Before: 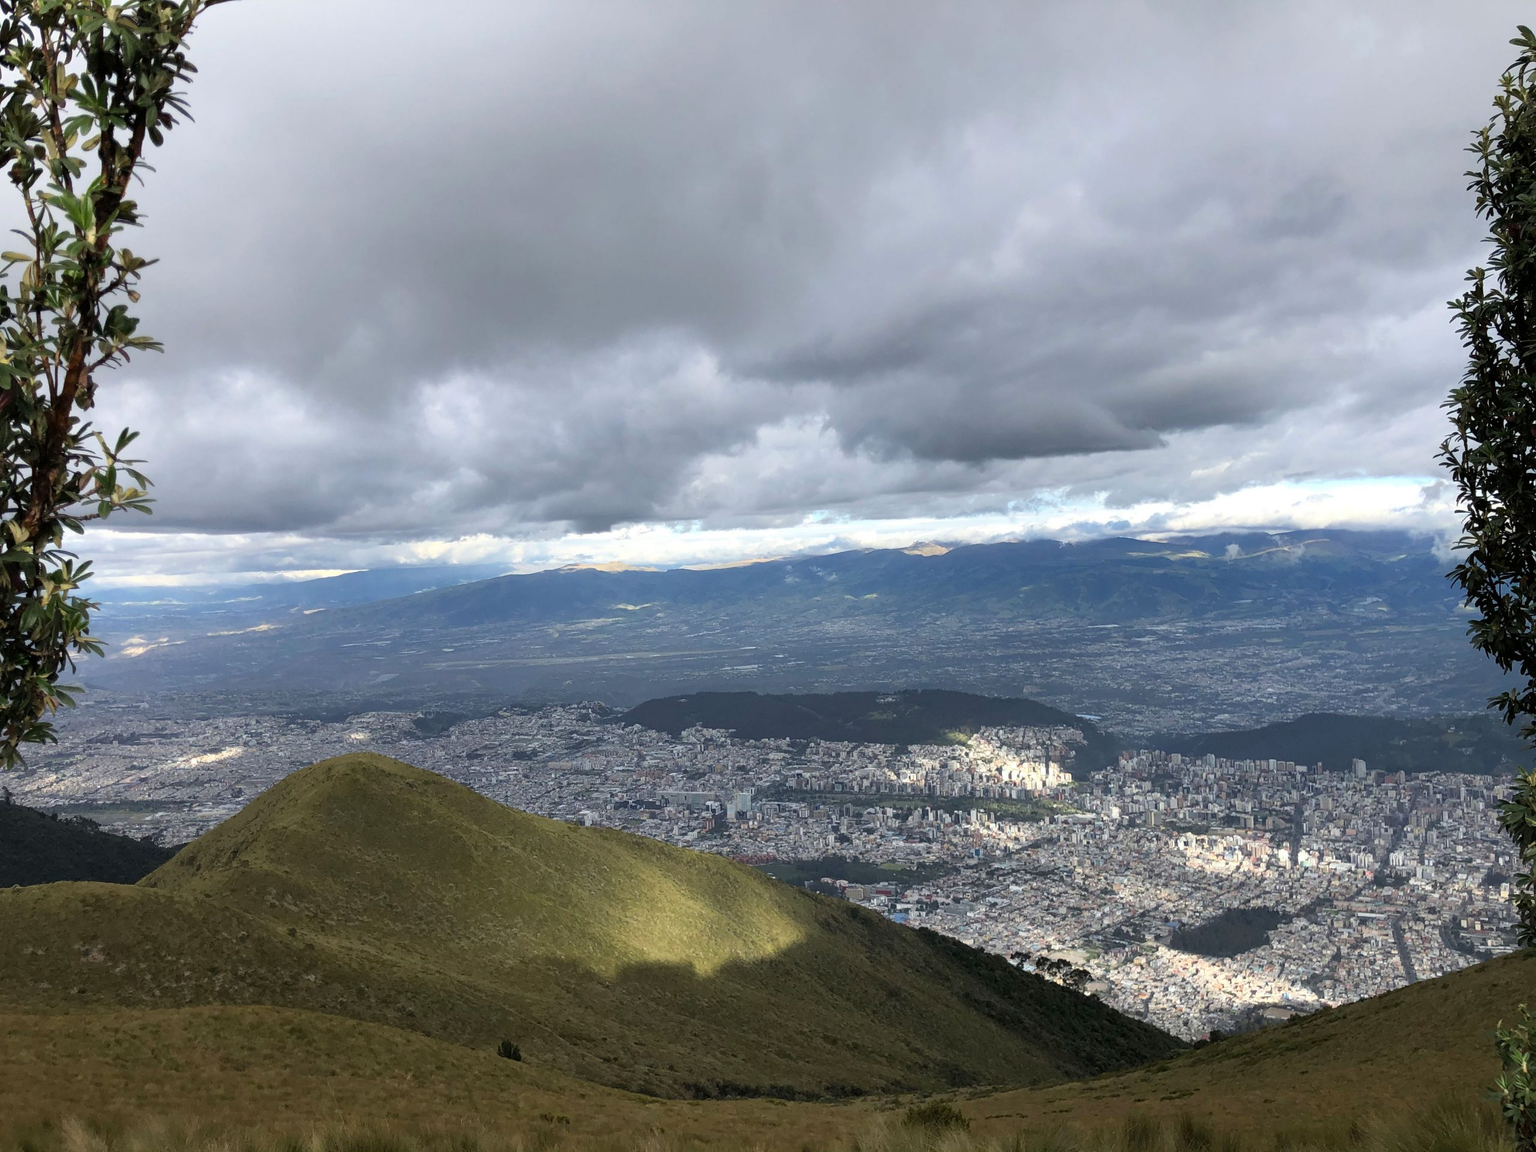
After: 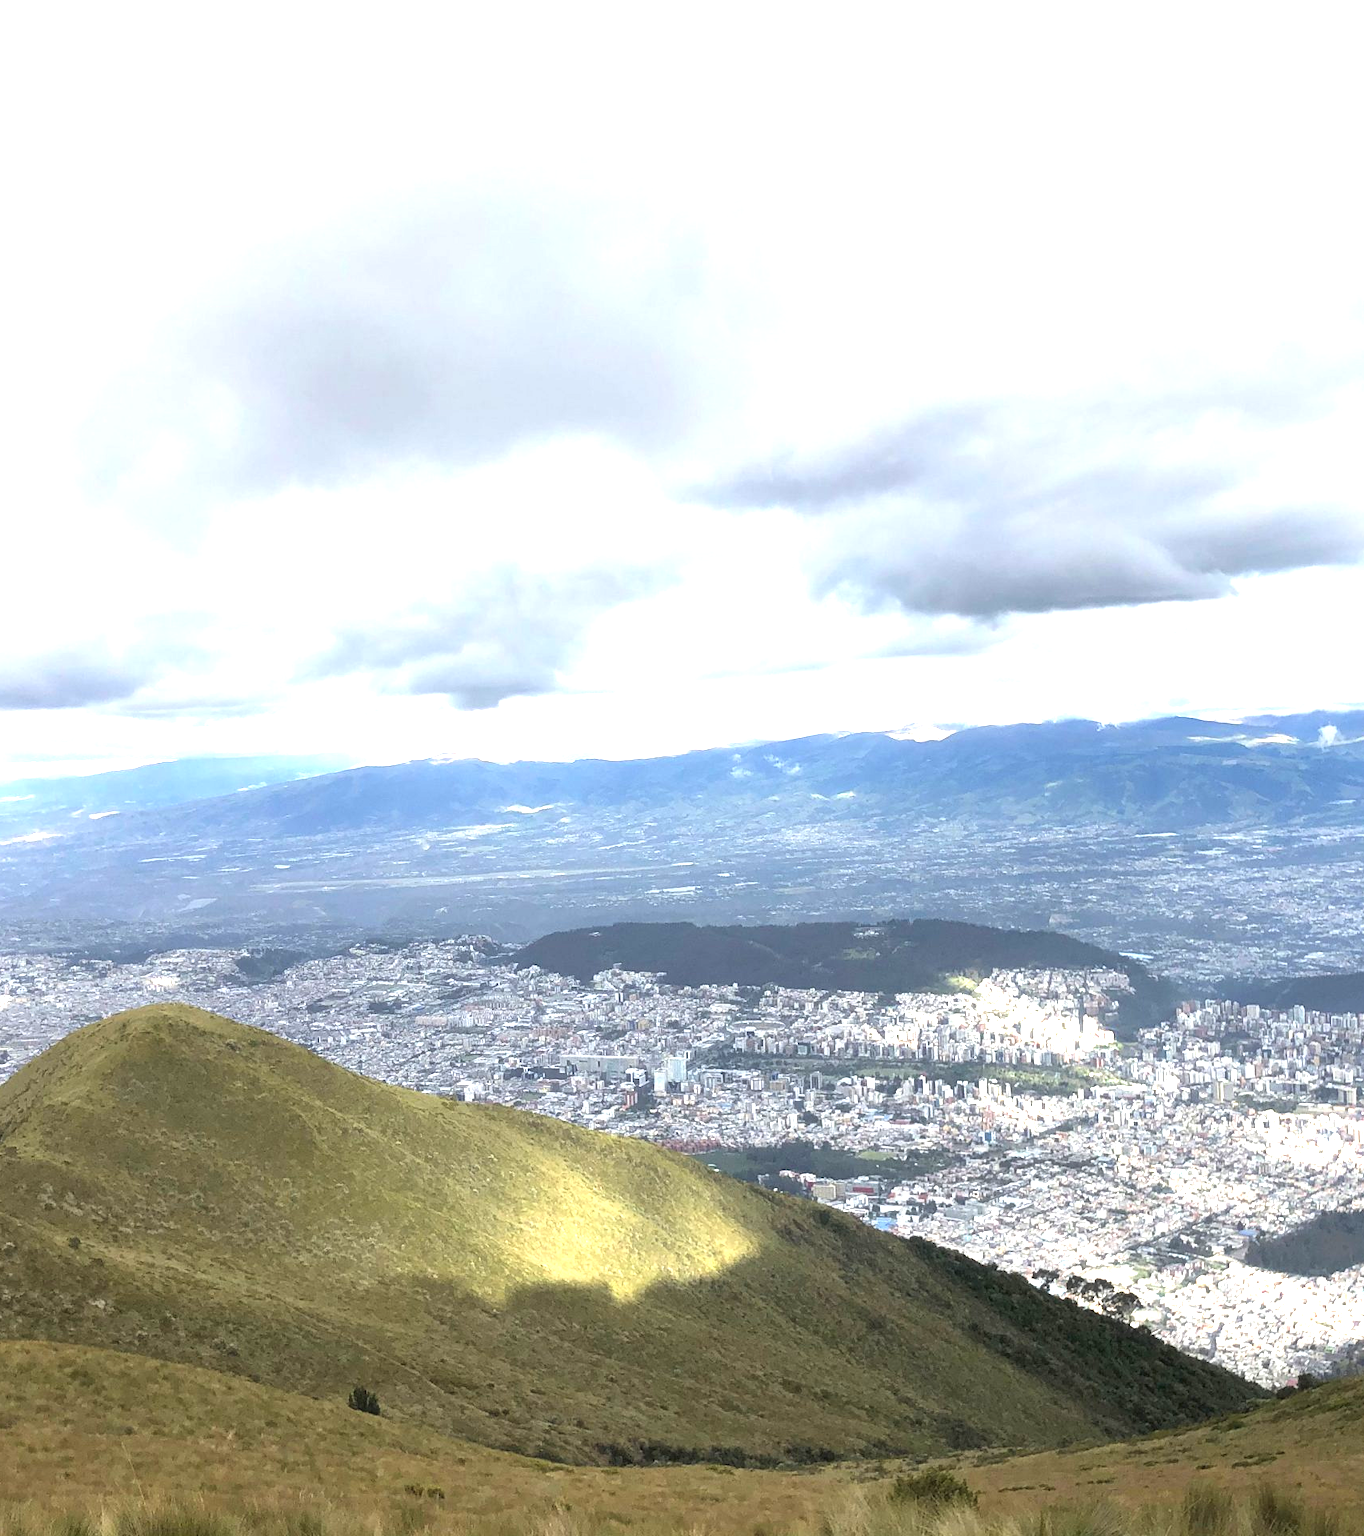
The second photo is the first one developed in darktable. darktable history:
crop: left 15.419%, right 17.914%
exposure: black level correction 0, exposure 1.5 EV, compensate exposure bias true, compensate highlight preservation false
haze removal: strength -0.05
